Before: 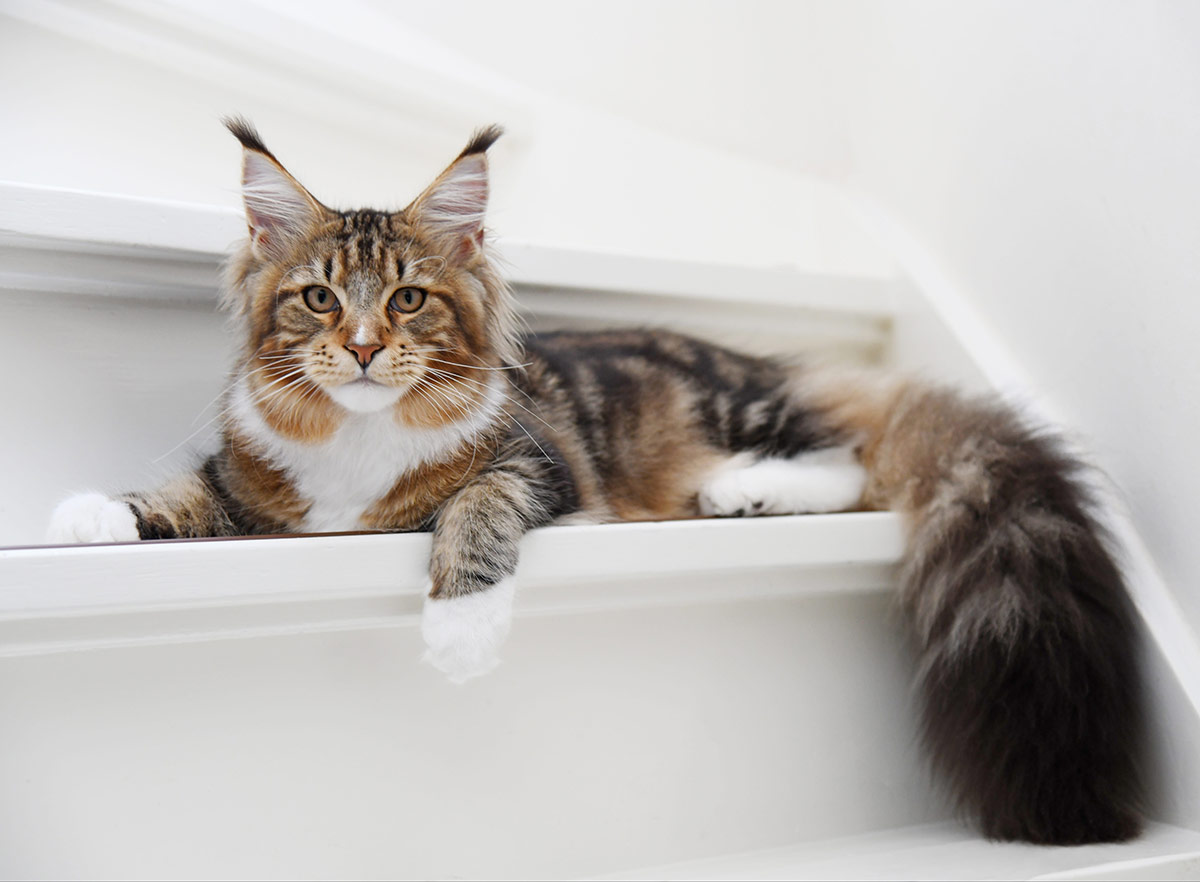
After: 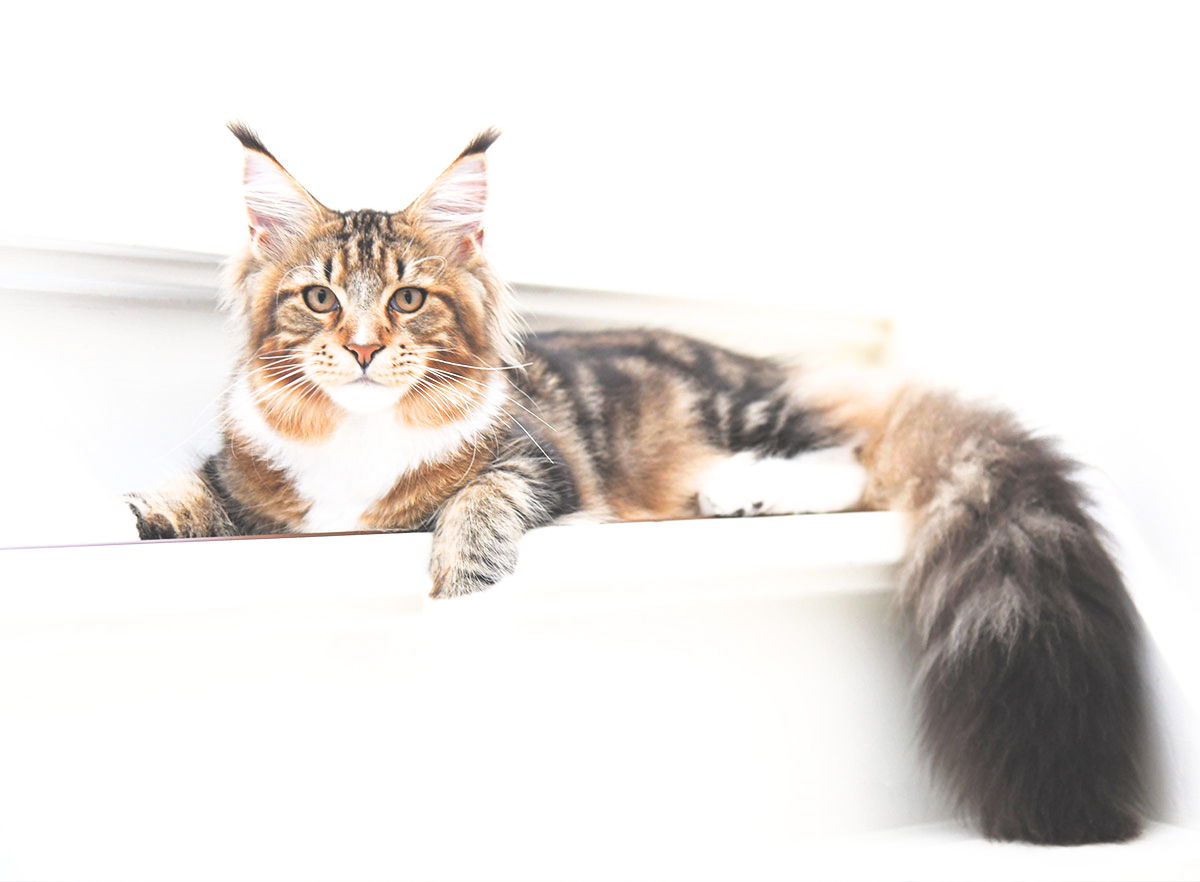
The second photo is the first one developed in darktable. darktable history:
exposure: black level correction -0.023, exposure 1.397 EV, compensate highlight preservation false
filmic rgb: black relative exposure -3.92 EV, white relative exposure 3.14 EV, hardness 2.87
